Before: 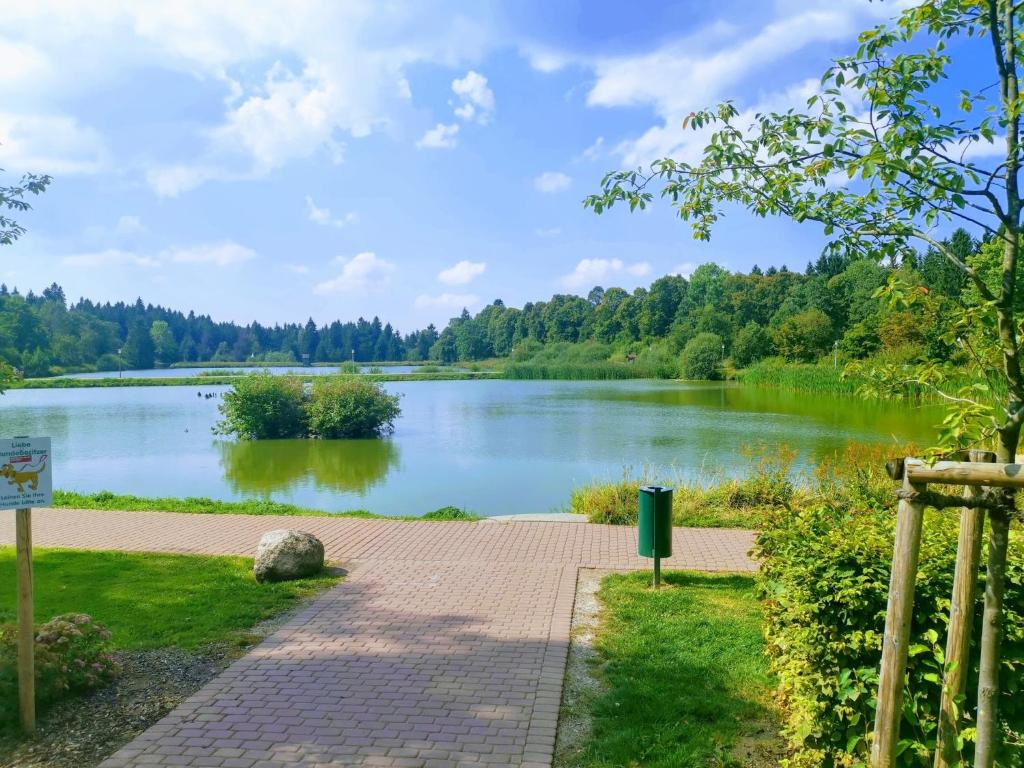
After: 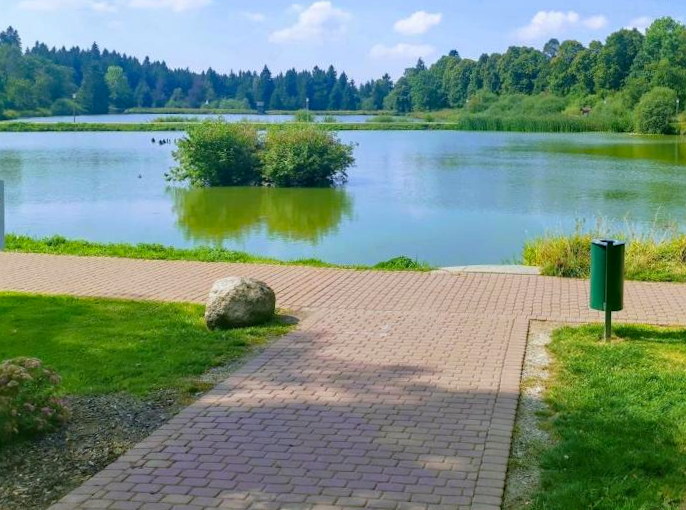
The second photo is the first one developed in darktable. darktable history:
haze removal: compatibility mode true
crop and rotate: angle -0.926°, left 3.591%, top 32.134%, right 27.911%
